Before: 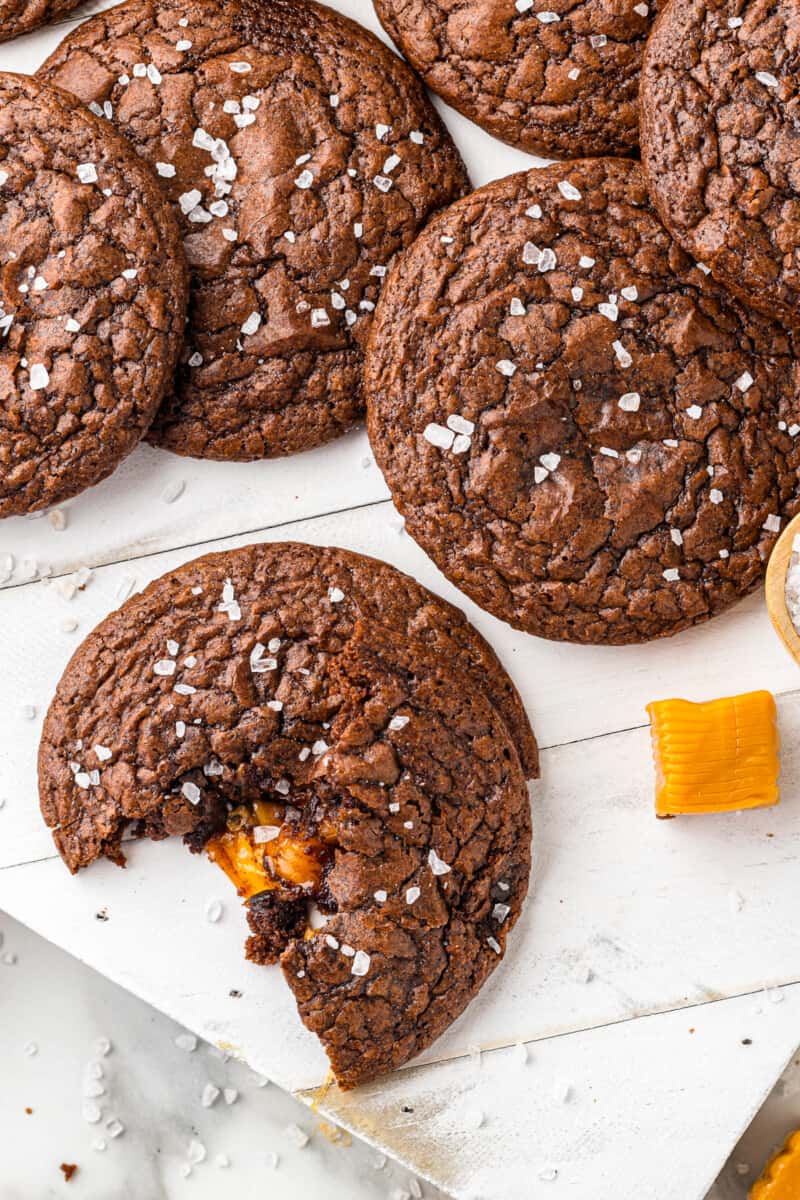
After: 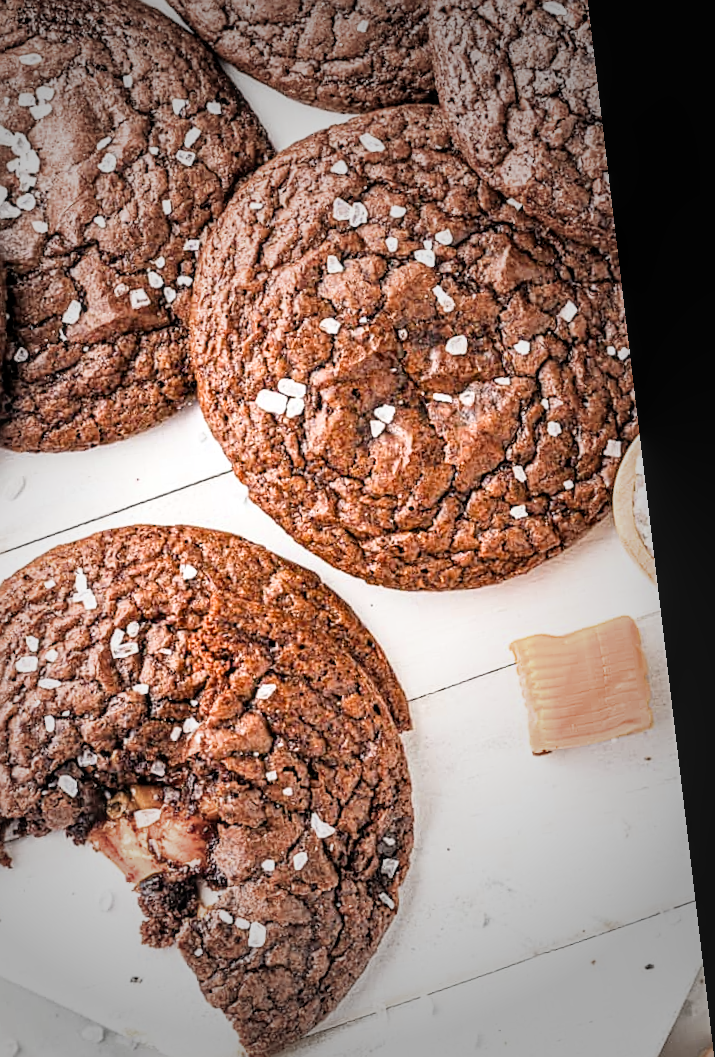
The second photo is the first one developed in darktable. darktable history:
local contrast: on, module defaults
rotate and perspective: rotation -6.83°, automatic cropping off
sharpen: on, module defaults
filmic rgb: hardness 4.17
crop: left 23.095%, top 5.827%, bottom 11.854%
exposure: black level correction 0, exposure 1.35 EV, compensate exposure bias true, compensate highlight preservation false
vignetting: fall-off start 33.76%, fall-off radius 64.94%, brightness -0.575, center (-0.12, -0.002), width/height ratio 0.959
